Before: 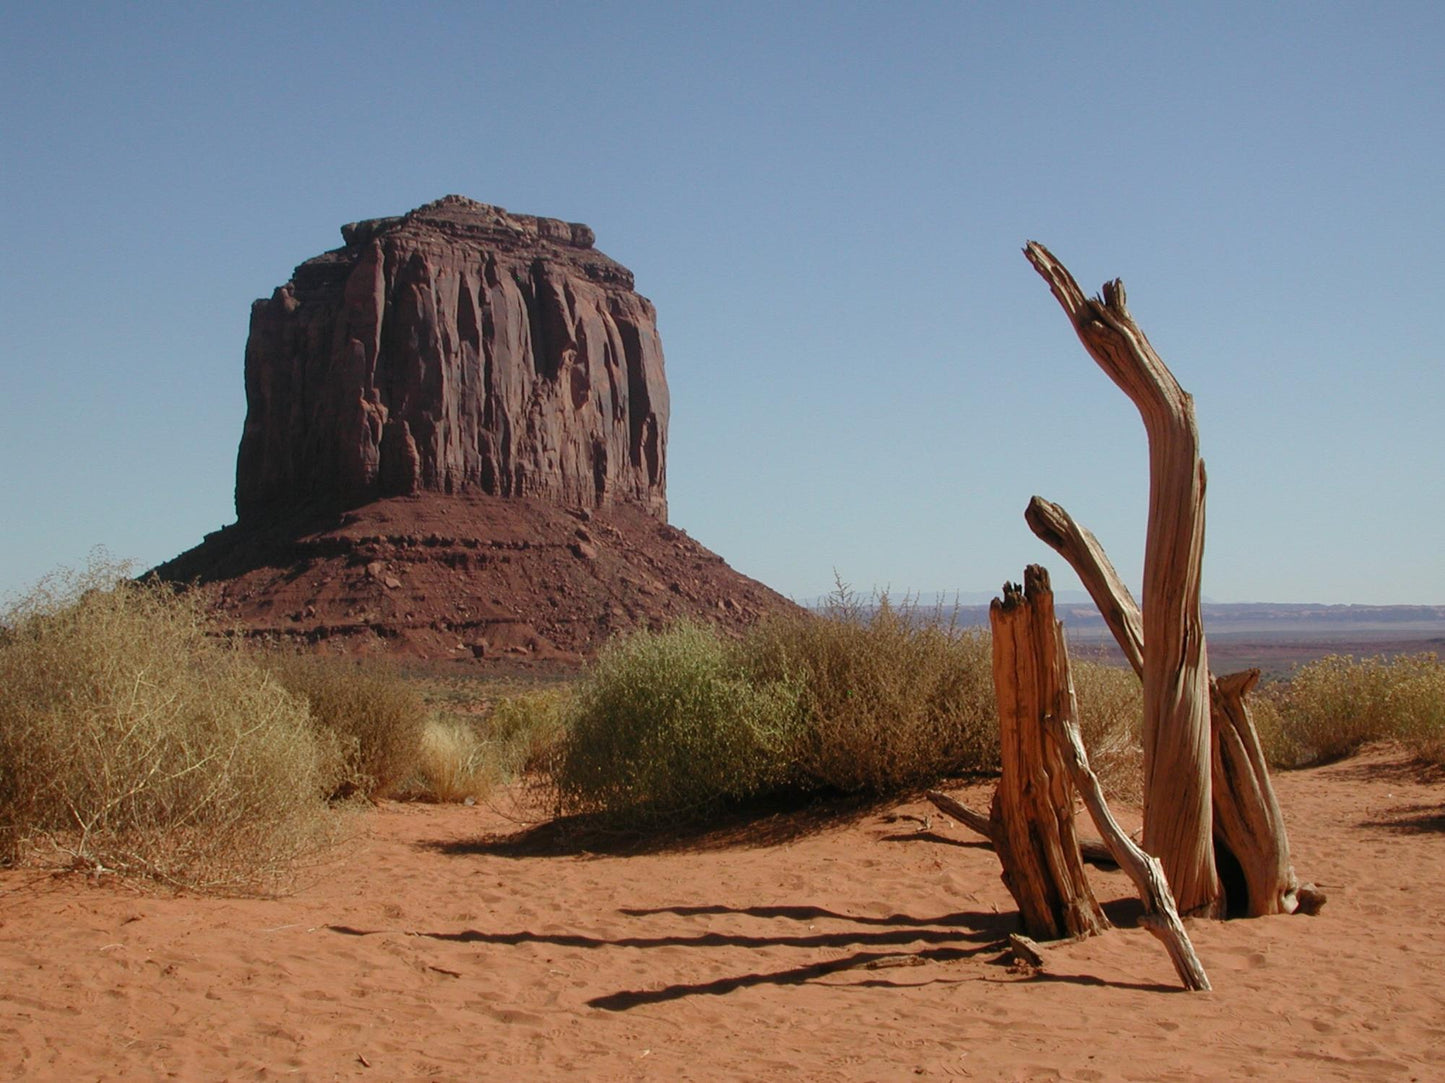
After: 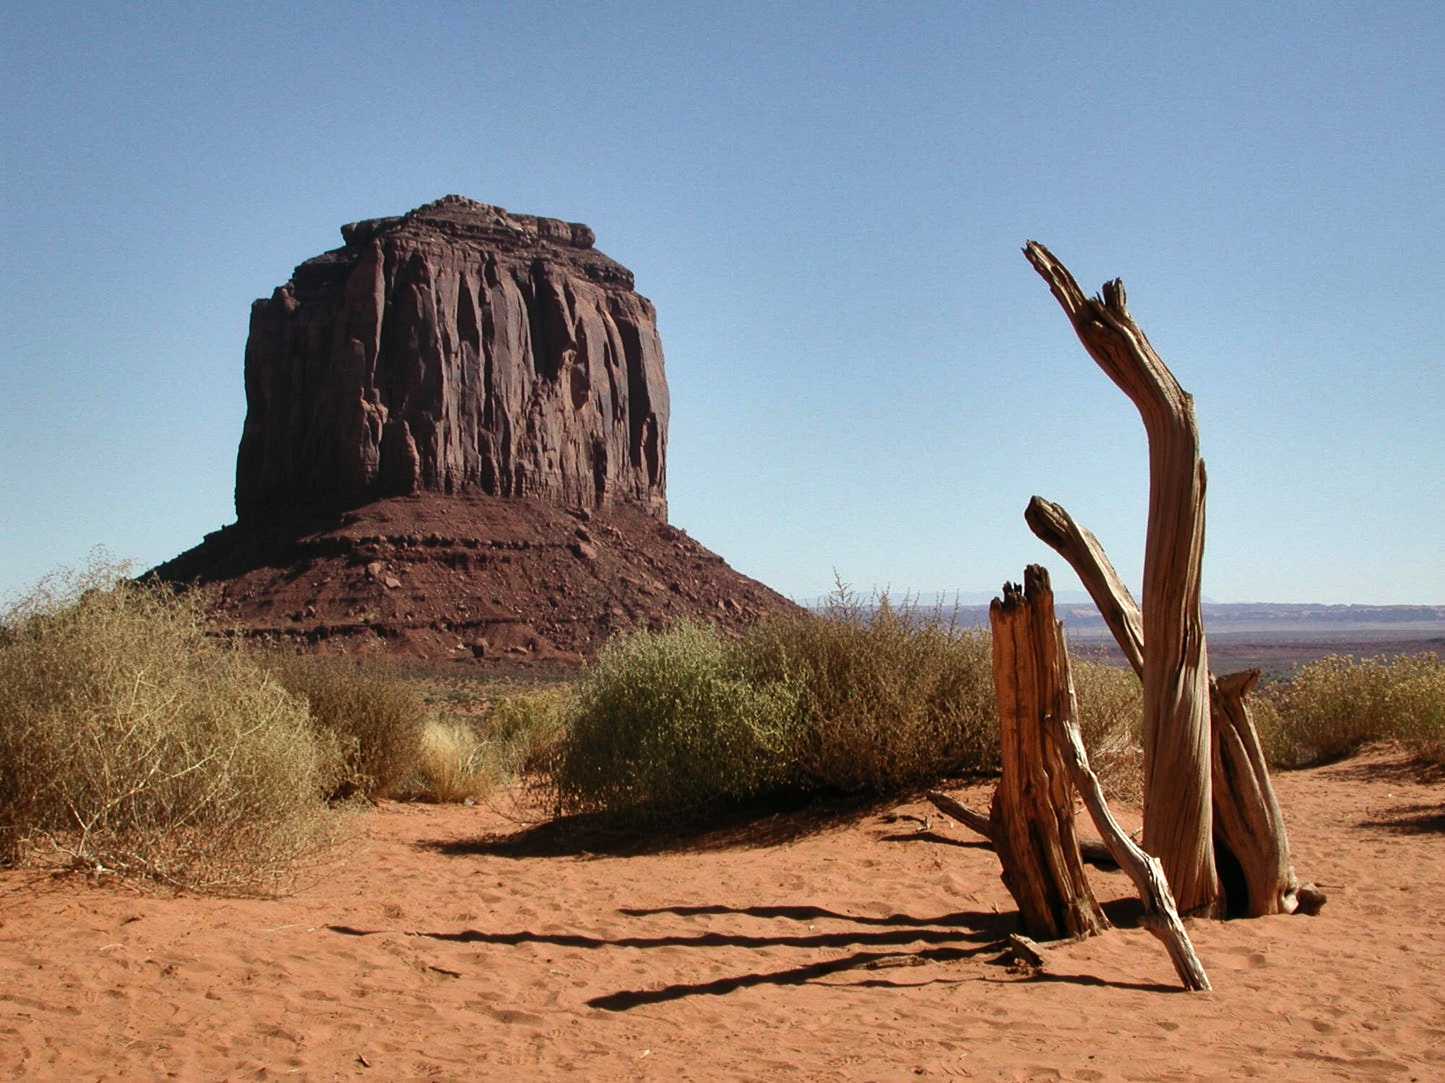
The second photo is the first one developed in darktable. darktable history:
shadows and highlights: shadows 43.71, white point adjustment -1.46, soften with gaussian
tone equalizer: -8 EV -0.75 EV, -7 EV -0.7 EV, -6 EV -0.6 EV, -5 EV -0.4 EV, -3 EV 0.4 EV, -2 EV 0.6 EV, -1 EV 0.7 EV, +0 EV 0.75 EV, edges refinement/feathering 500, mask exposure compensation -1.57 EV, preserve details no
